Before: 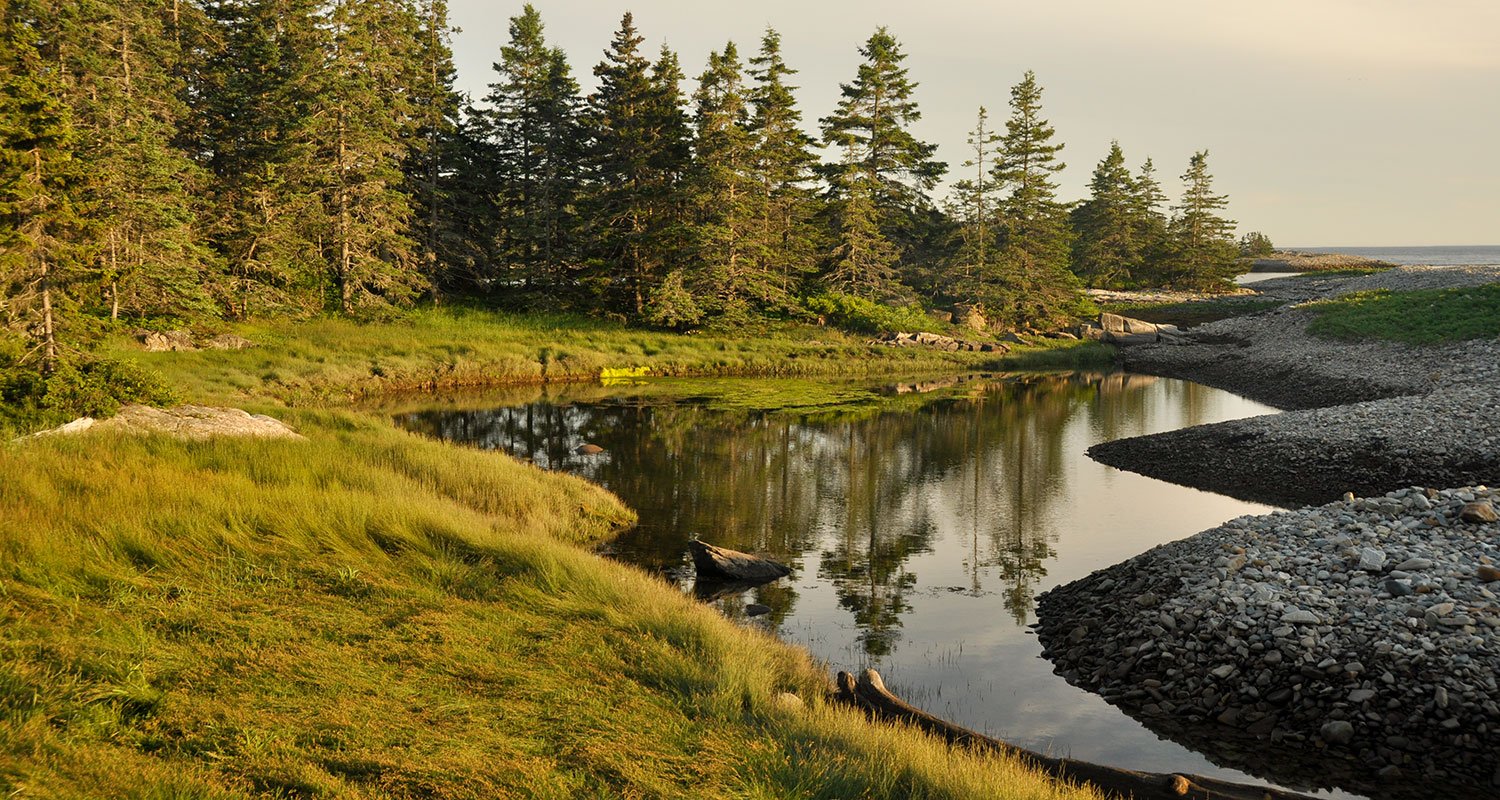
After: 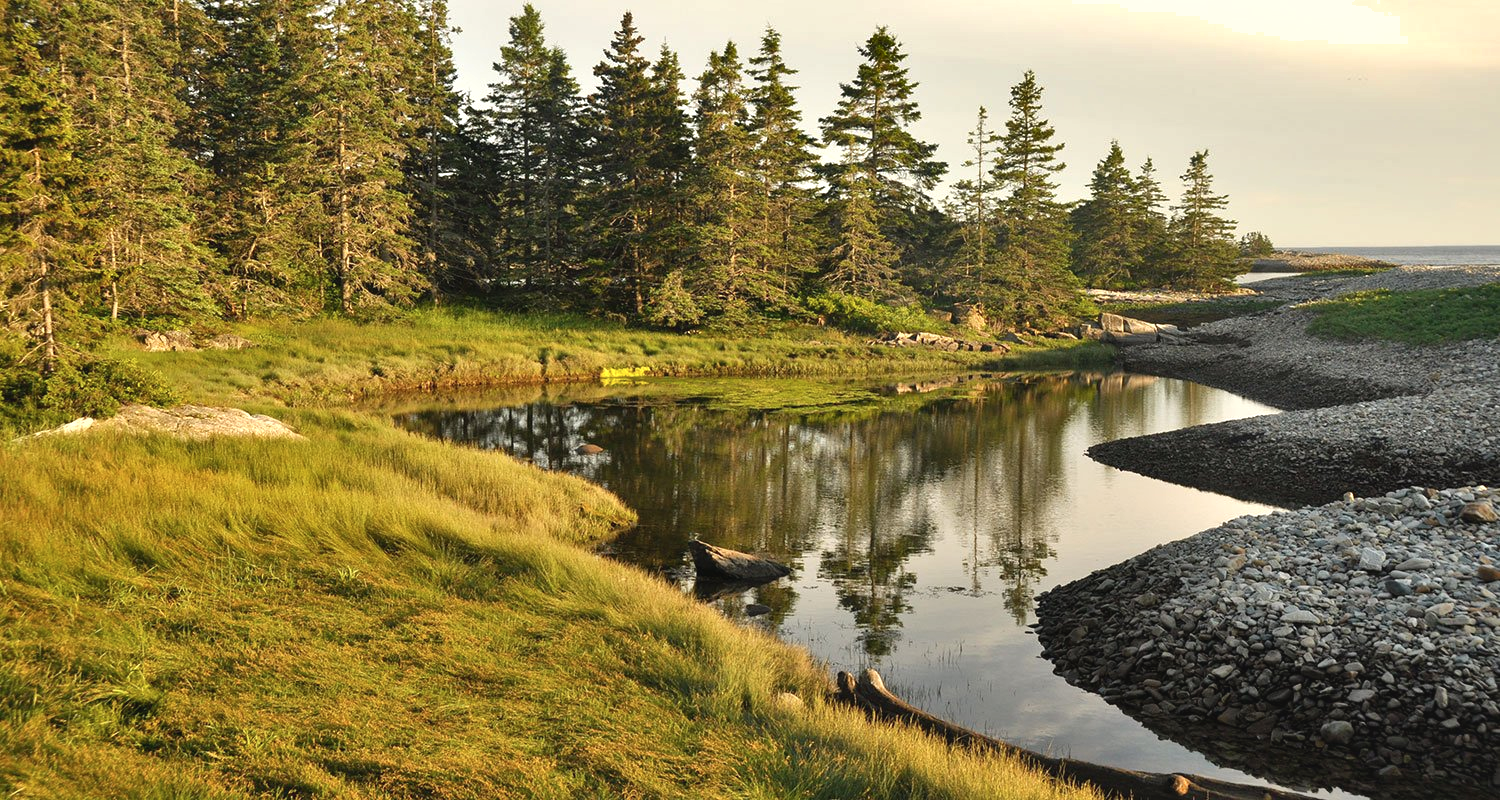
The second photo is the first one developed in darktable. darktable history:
contrast brightness saturation: contrast -0.08, brightness -0.04, saturation -0.11
exposure: exposure 0.6 EV, compensate highlight preservation false
shadows and highlights: soften with gaussian
